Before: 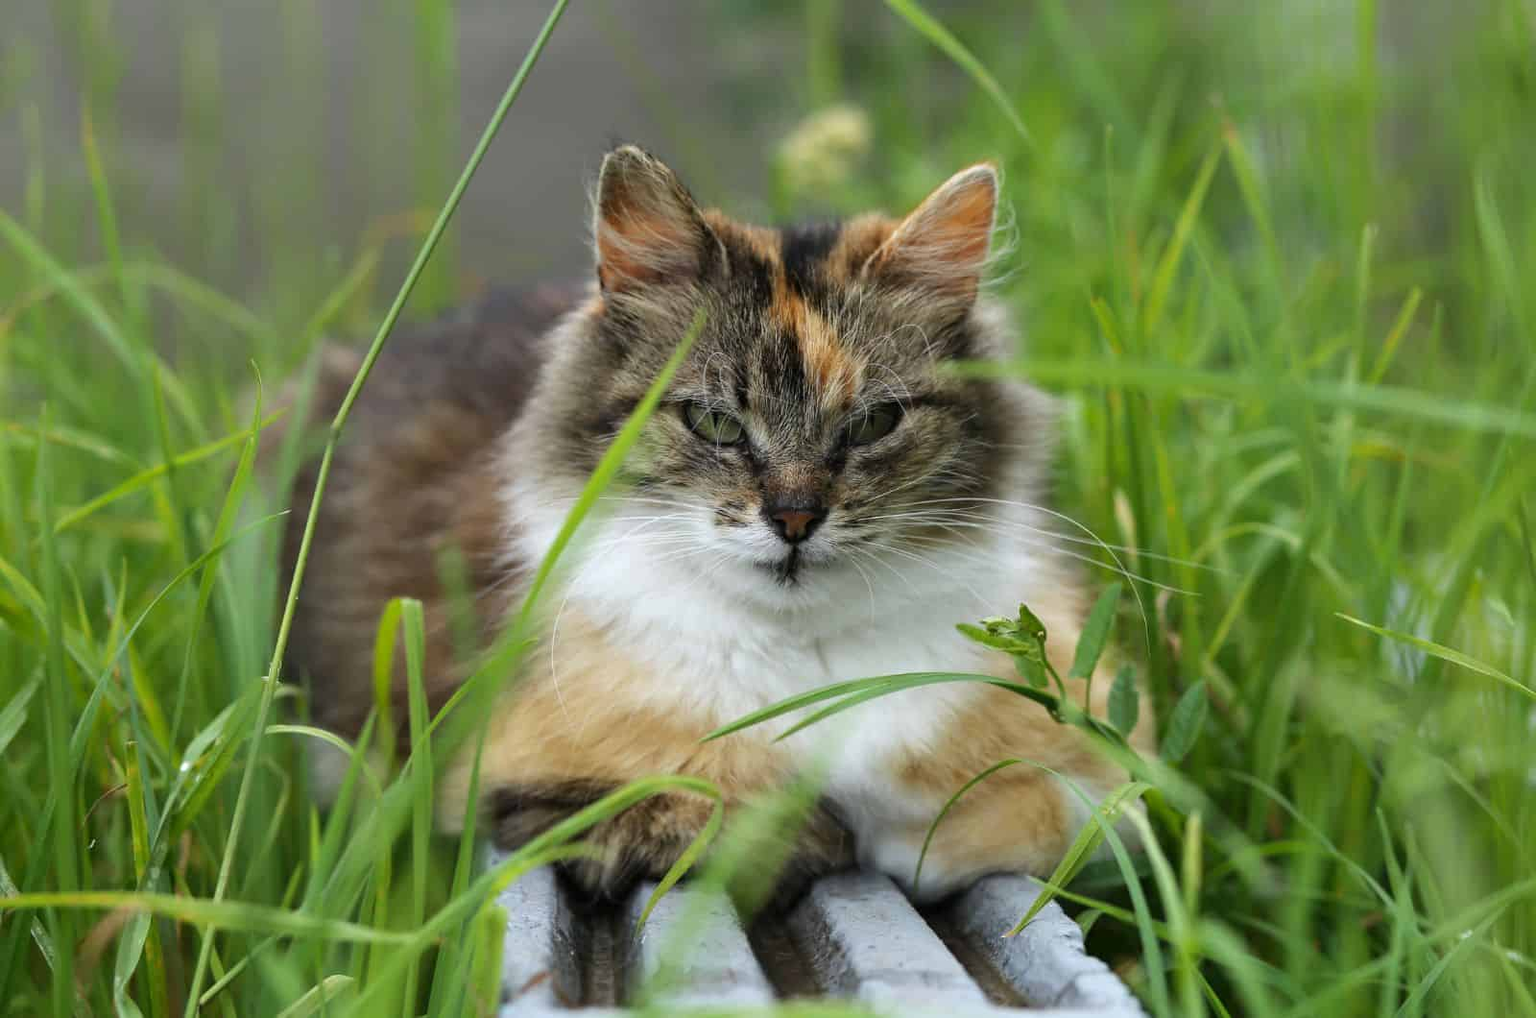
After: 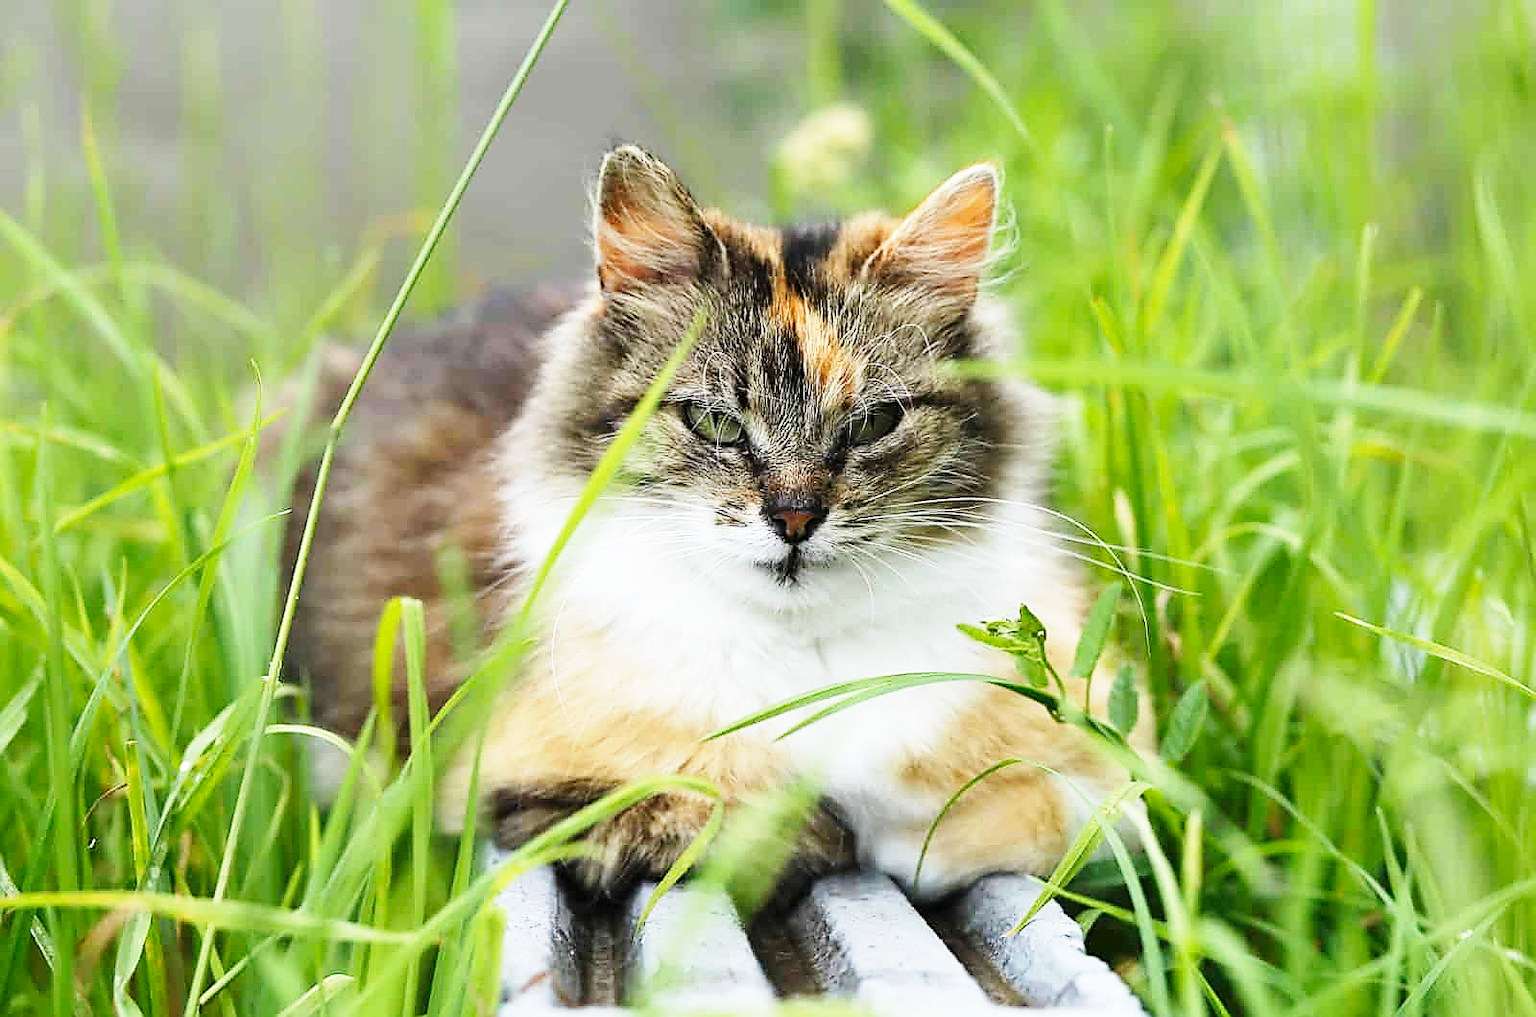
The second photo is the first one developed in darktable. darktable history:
sharpen: radius 1.373, amount 1.237, threshold 0.661
base curve: curves: ch0 [(0, 0) (0.018, 0.026) (0.143, 0.37) (0.33, 0.731) (0.458, 0.853) (0.735, 0.965) (0.905, 0.986) (1, 1)], preserve colors none
